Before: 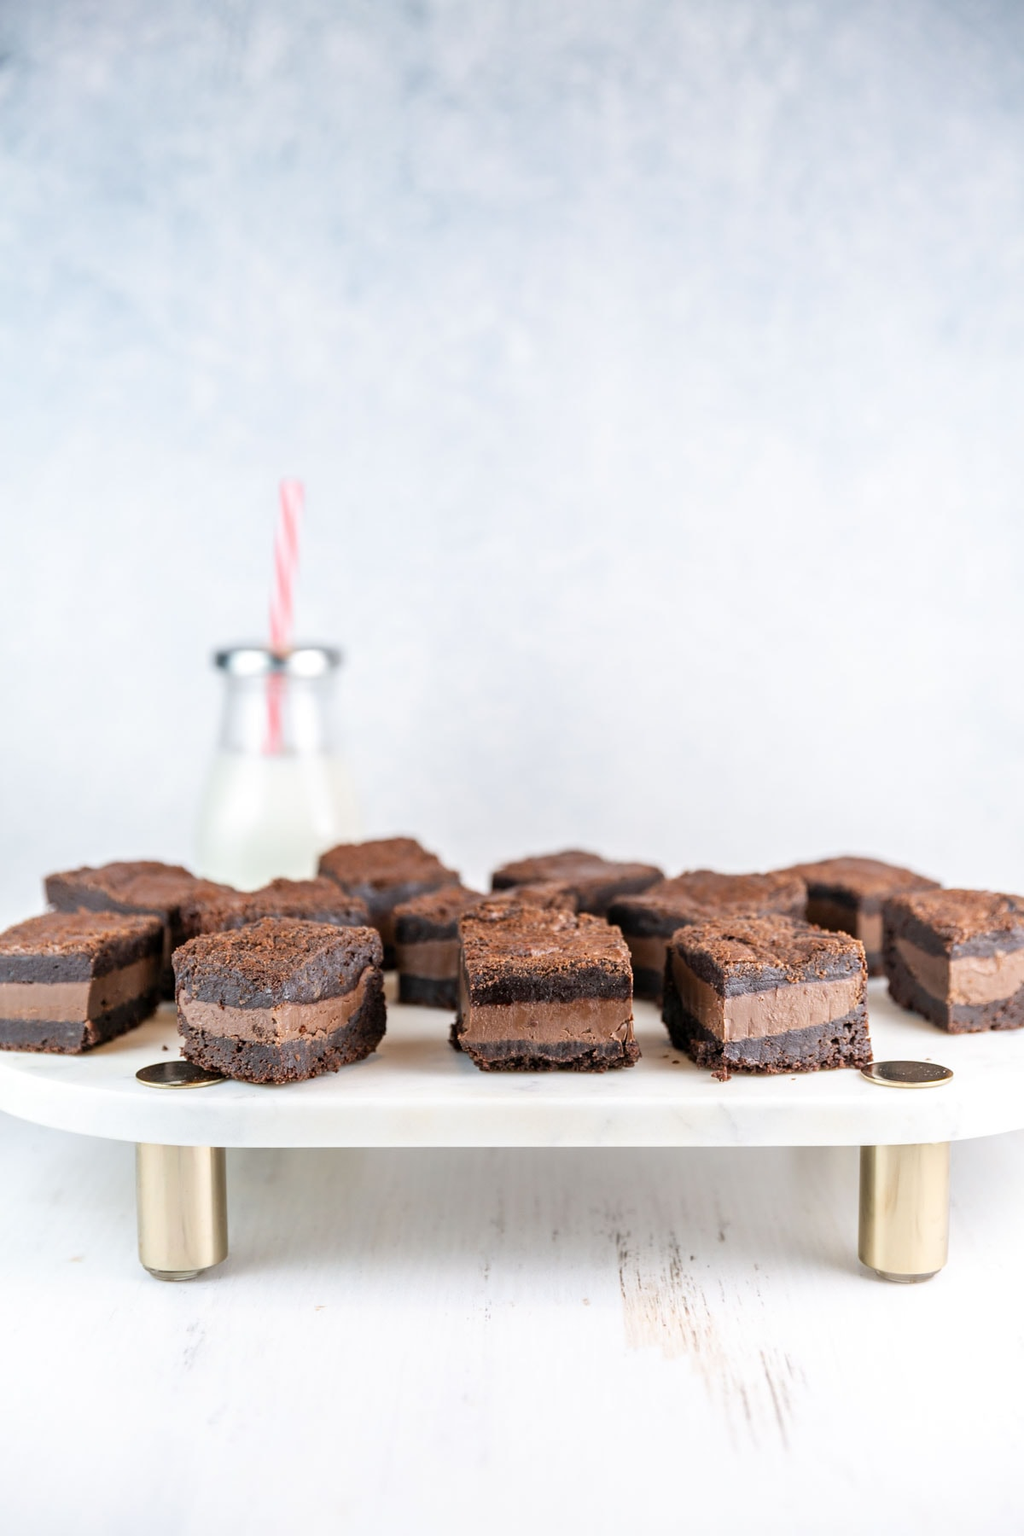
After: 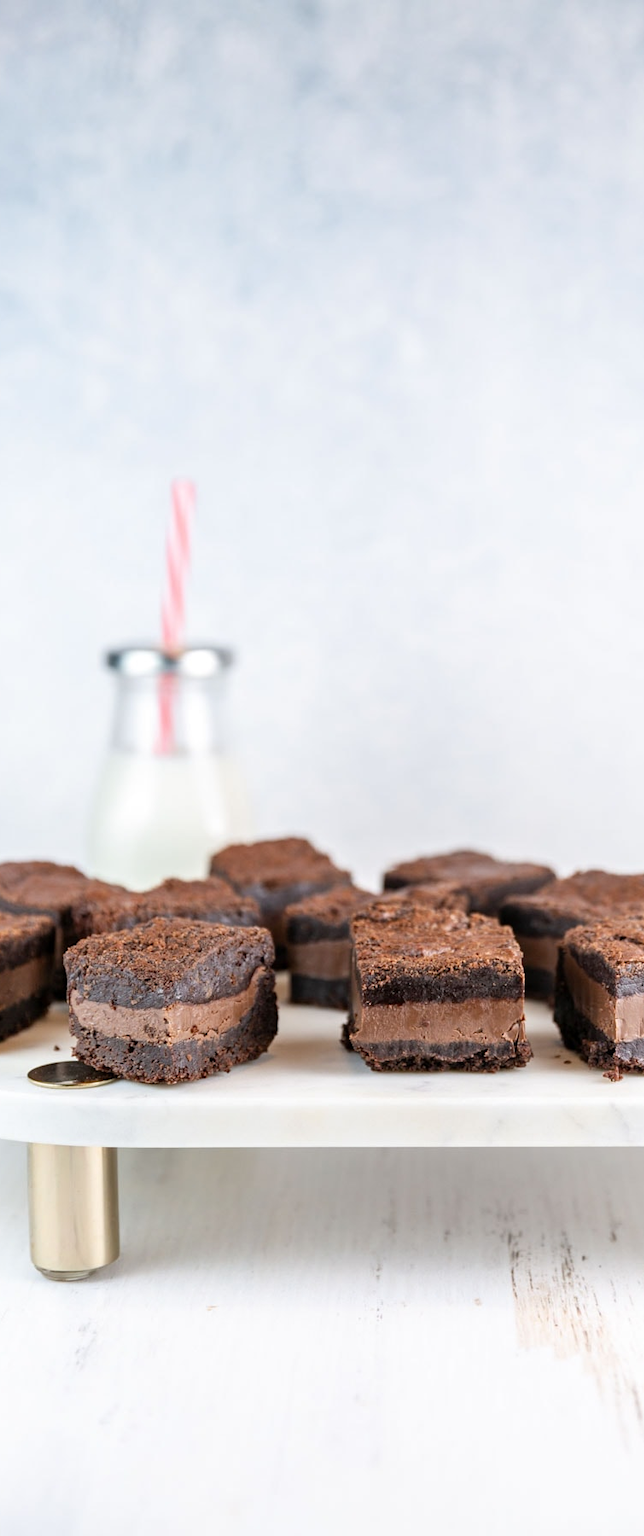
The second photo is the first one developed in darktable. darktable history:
crop: left 10.605%, right 26.459%
